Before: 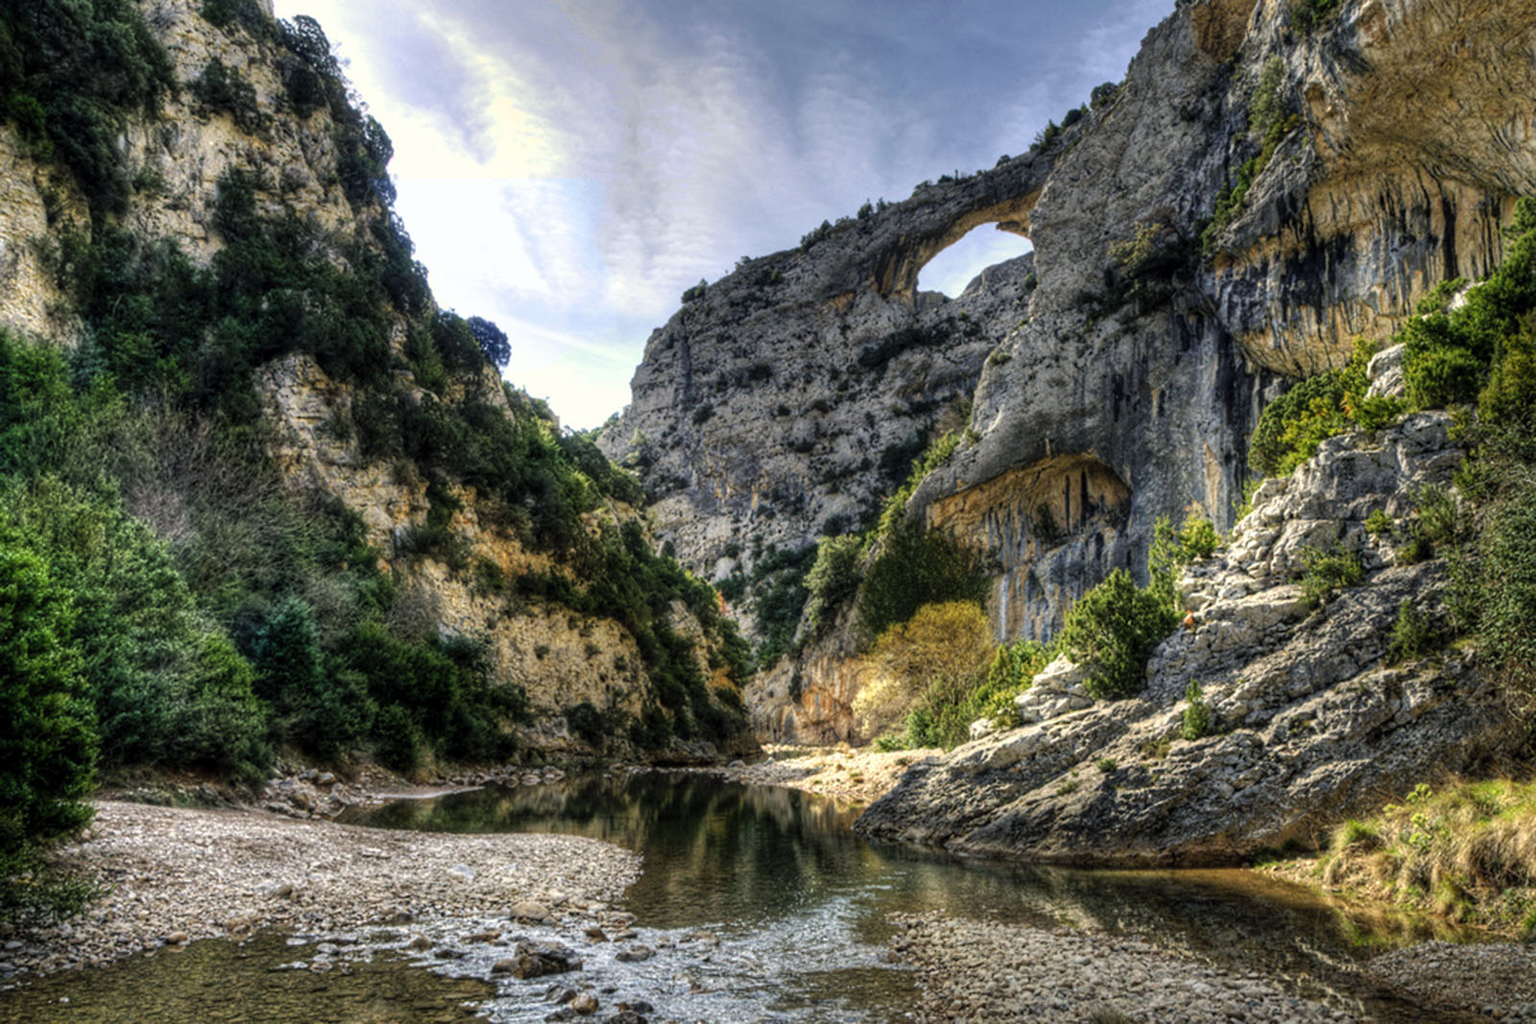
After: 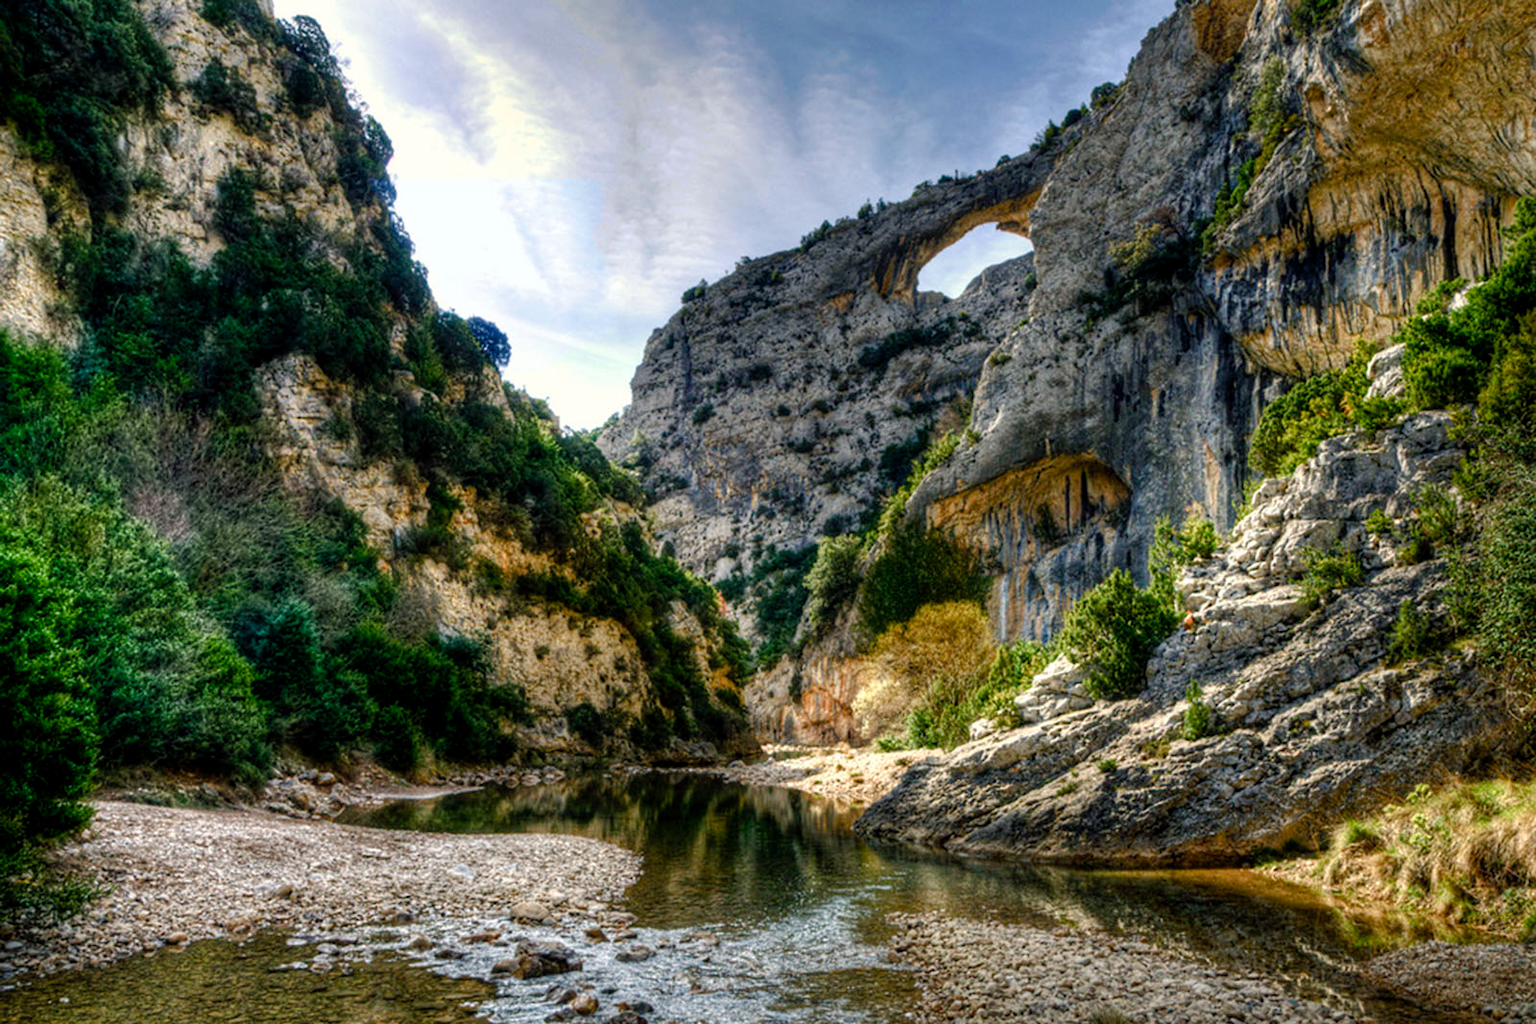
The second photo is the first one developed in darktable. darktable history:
color balance rgb: perceptual saturation grading › global saturation 20%, perceptual saturation grading › highlights -49.223%, perceptual saturation grading › shadows 25.9%, global vibrance 20%
